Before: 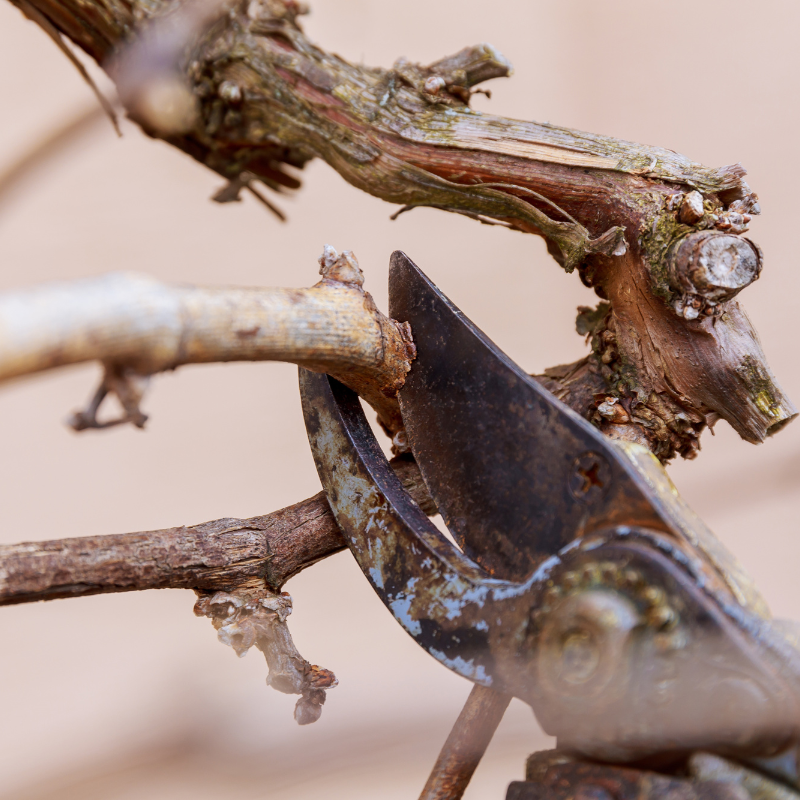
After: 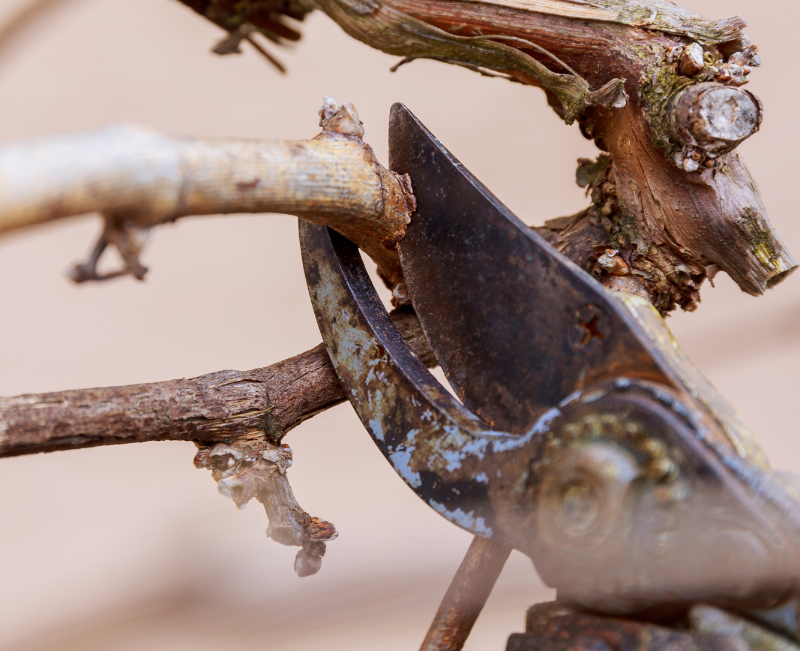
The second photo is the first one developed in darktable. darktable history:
crop and rotate: top 18.507%
rotate and perspective: automatic cropping off
